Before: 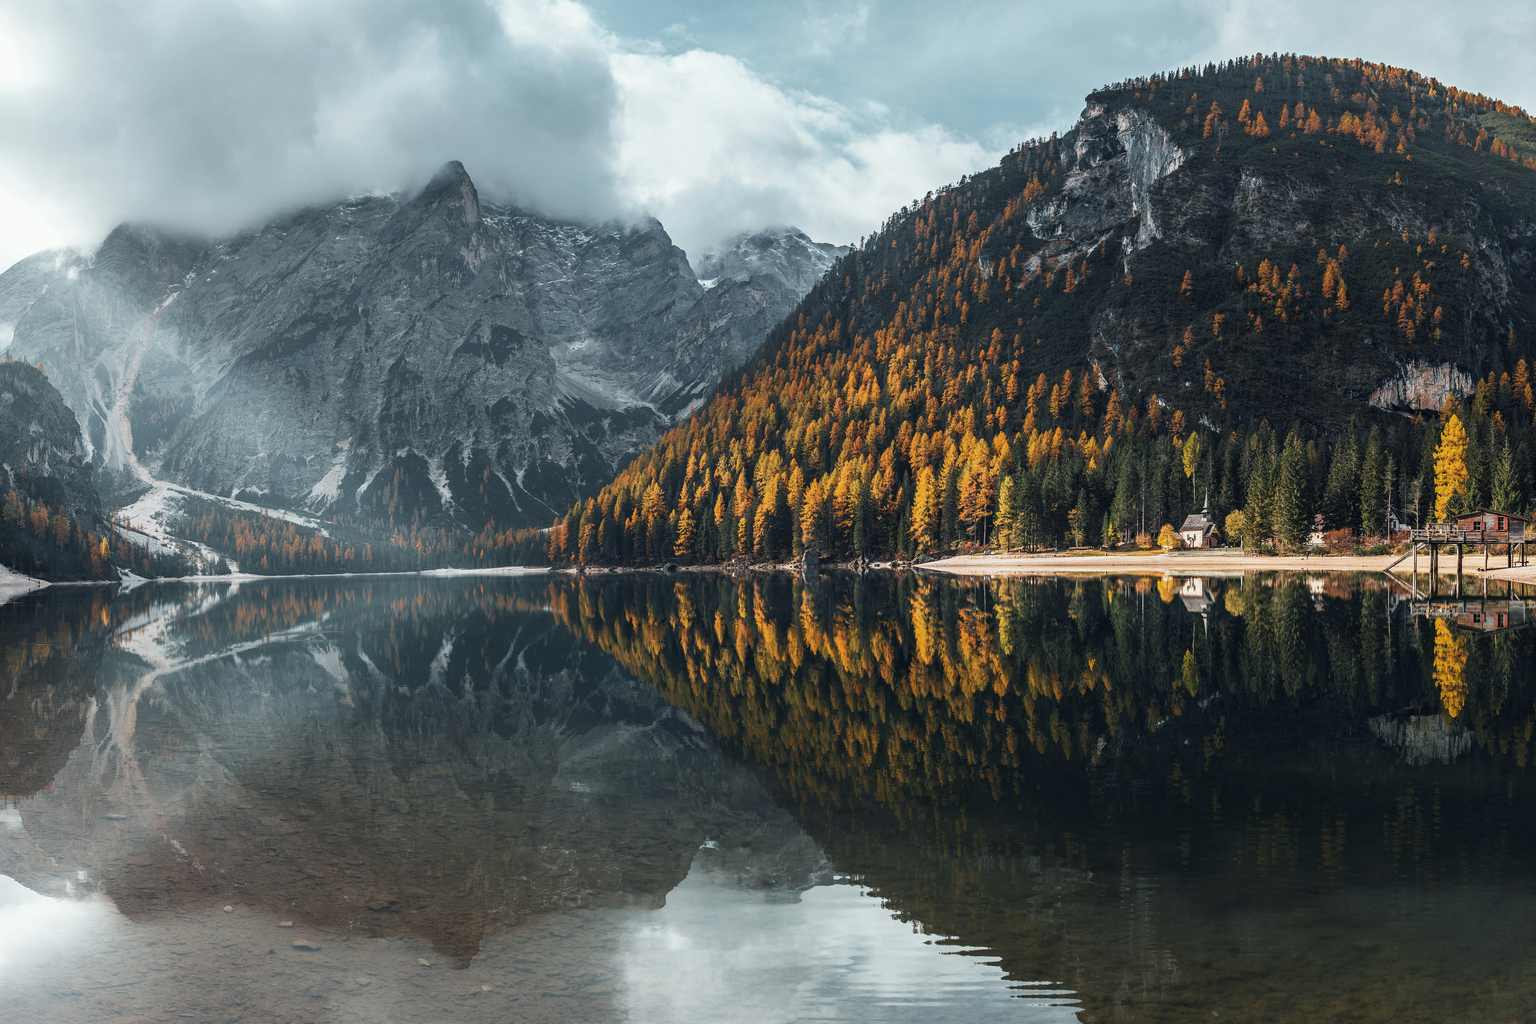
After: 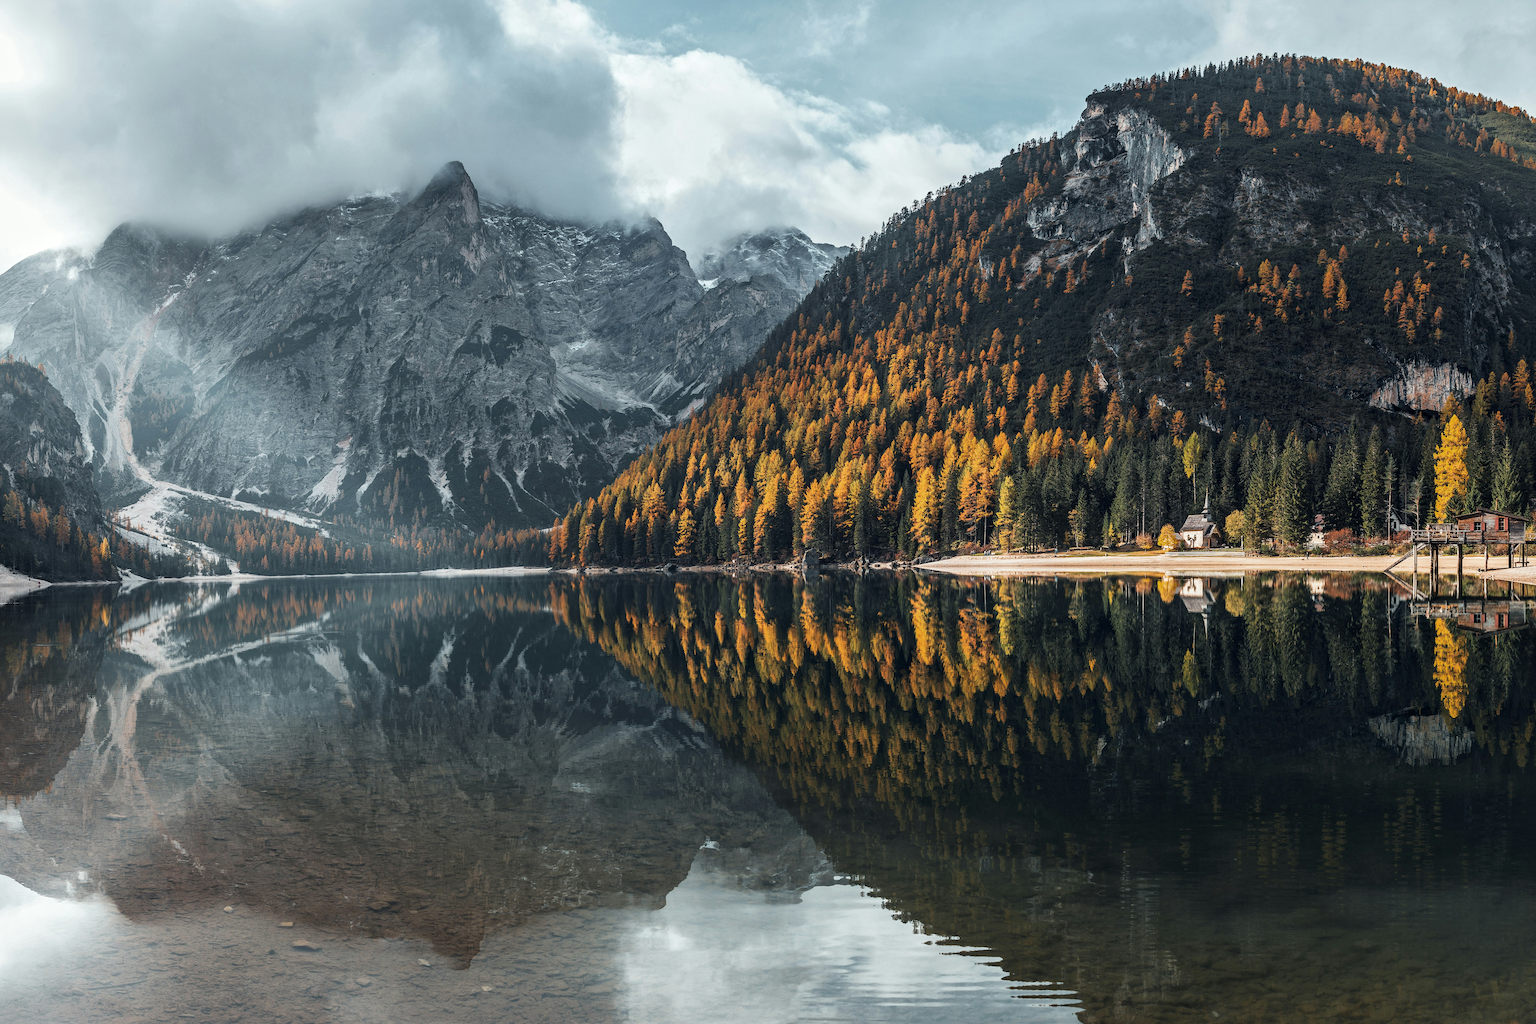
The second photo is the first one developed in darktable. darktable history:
local contrast: mode bilateral grid, contrast 21, coarseness 51, detail 129%, midtone range 0.2
